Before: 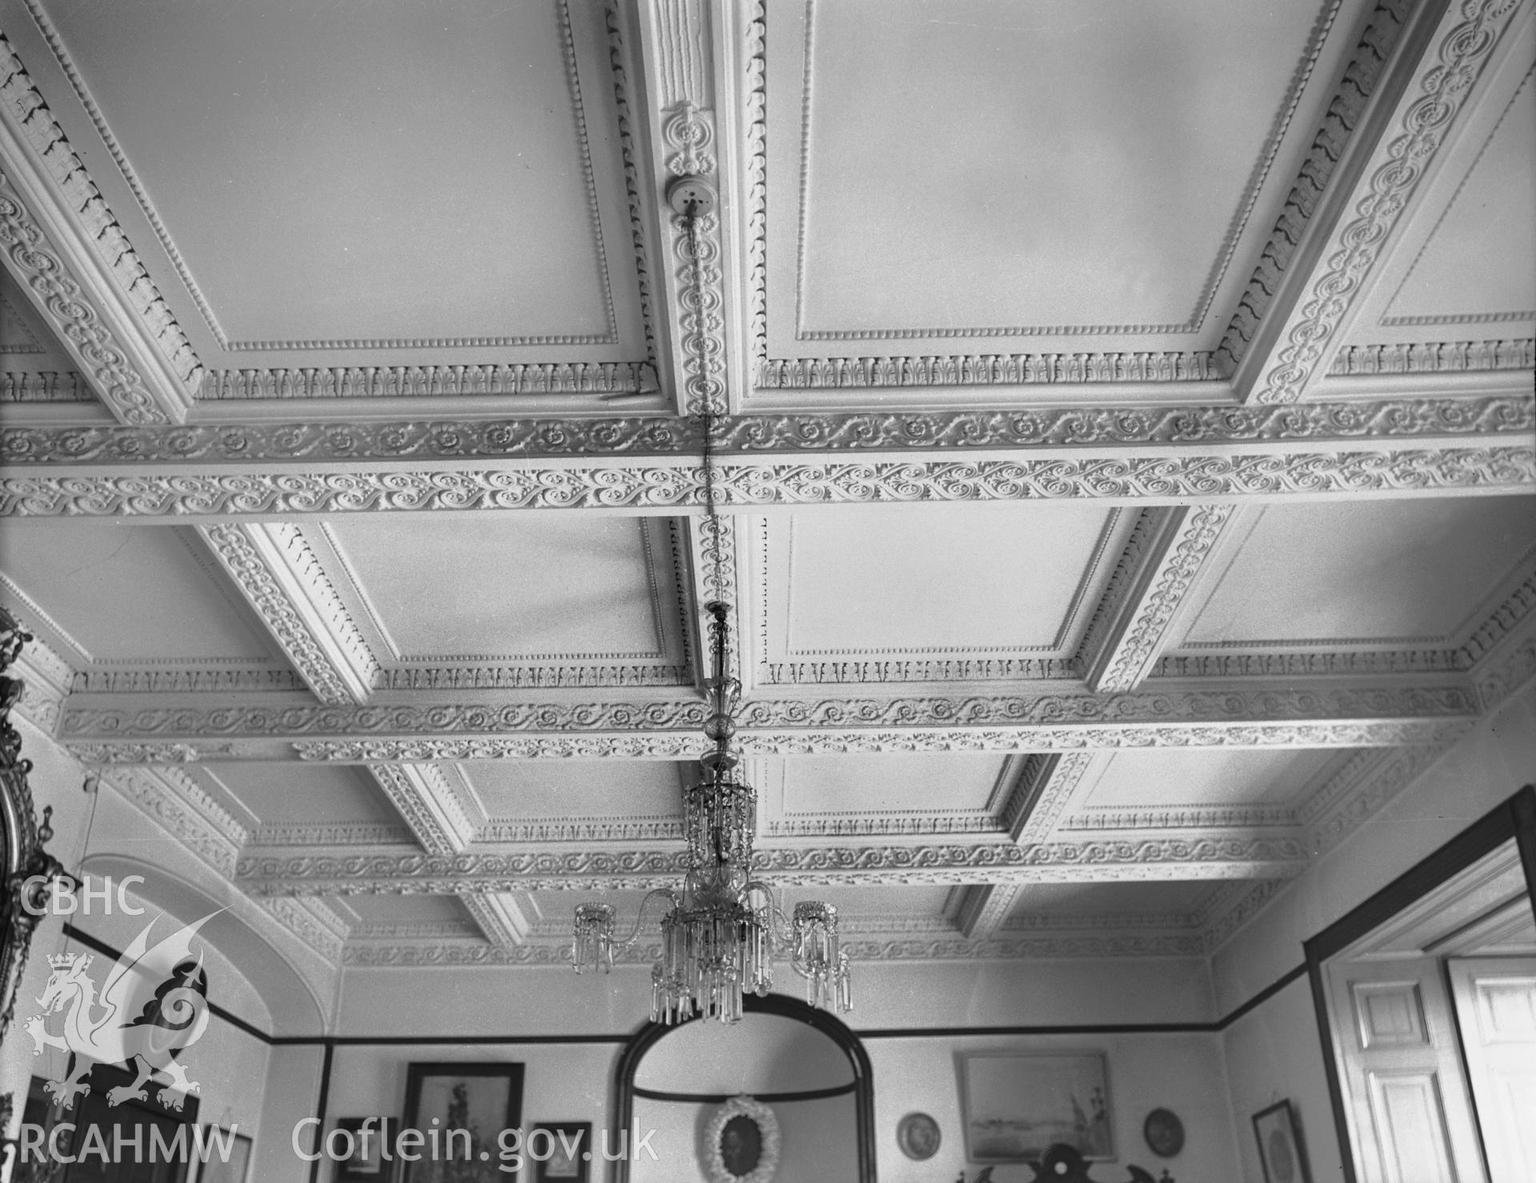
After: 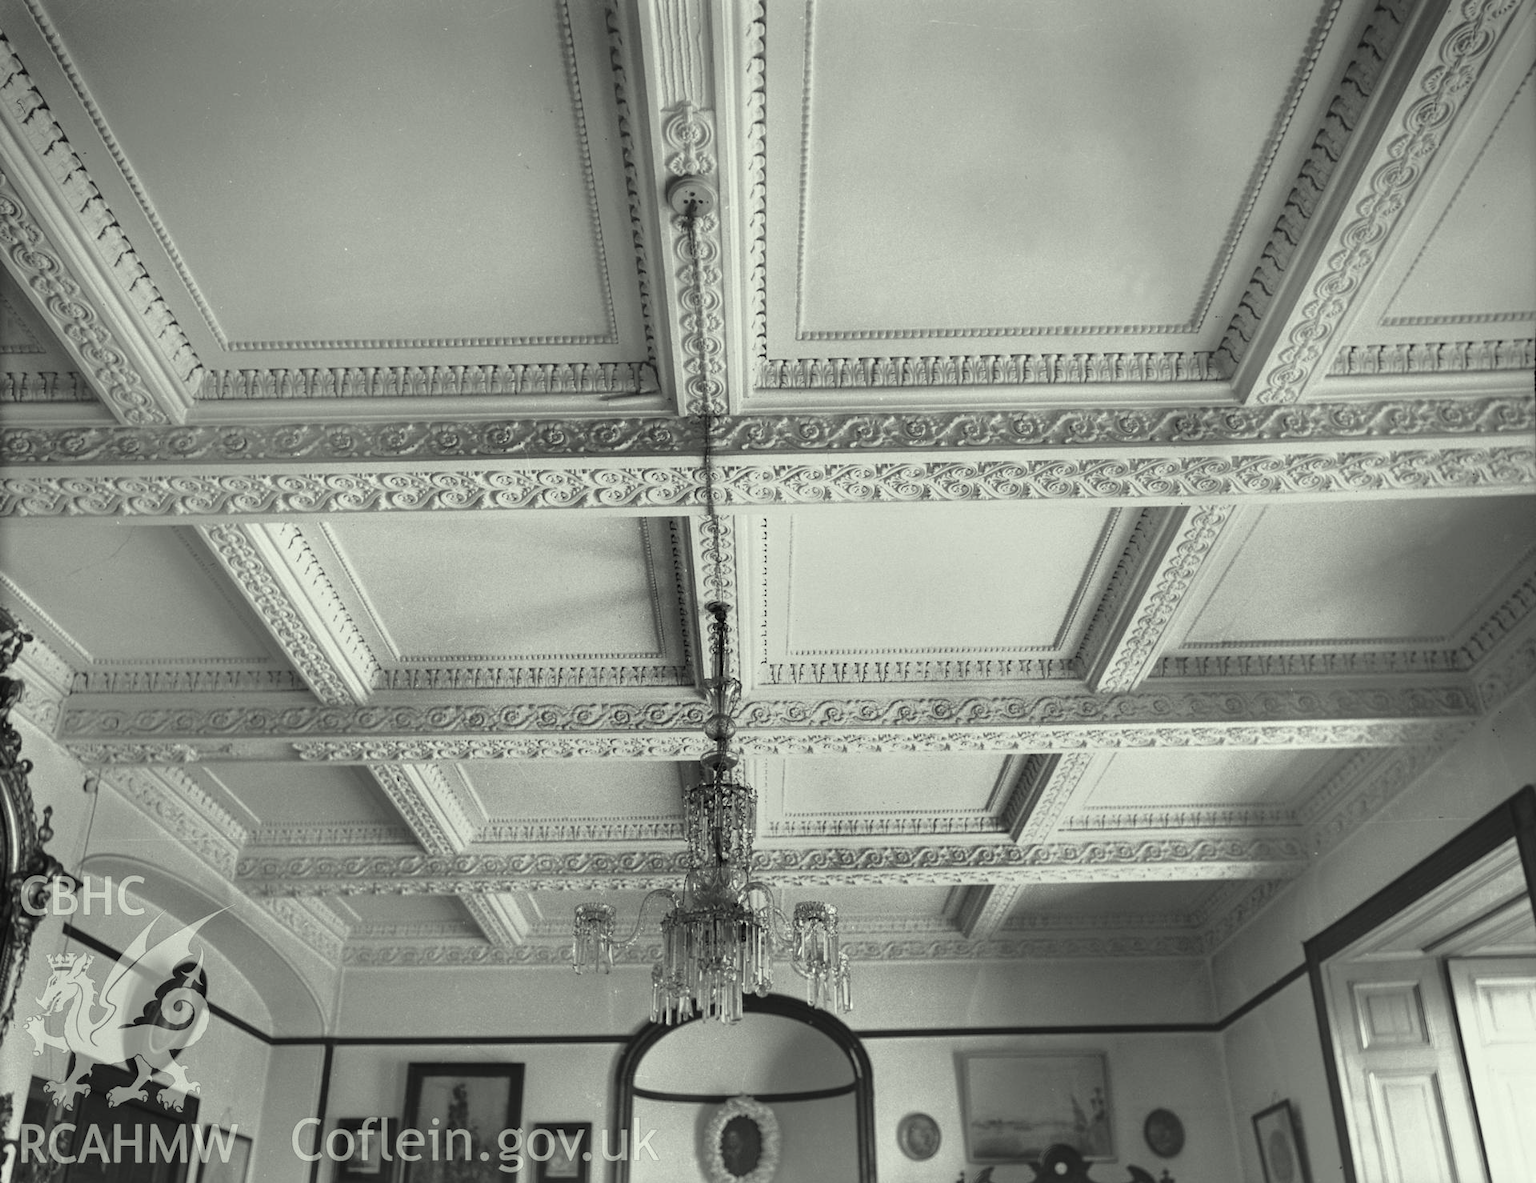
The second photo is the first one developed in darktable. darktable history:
color correction: highlights a* -4.51, highlights b* 6.84
